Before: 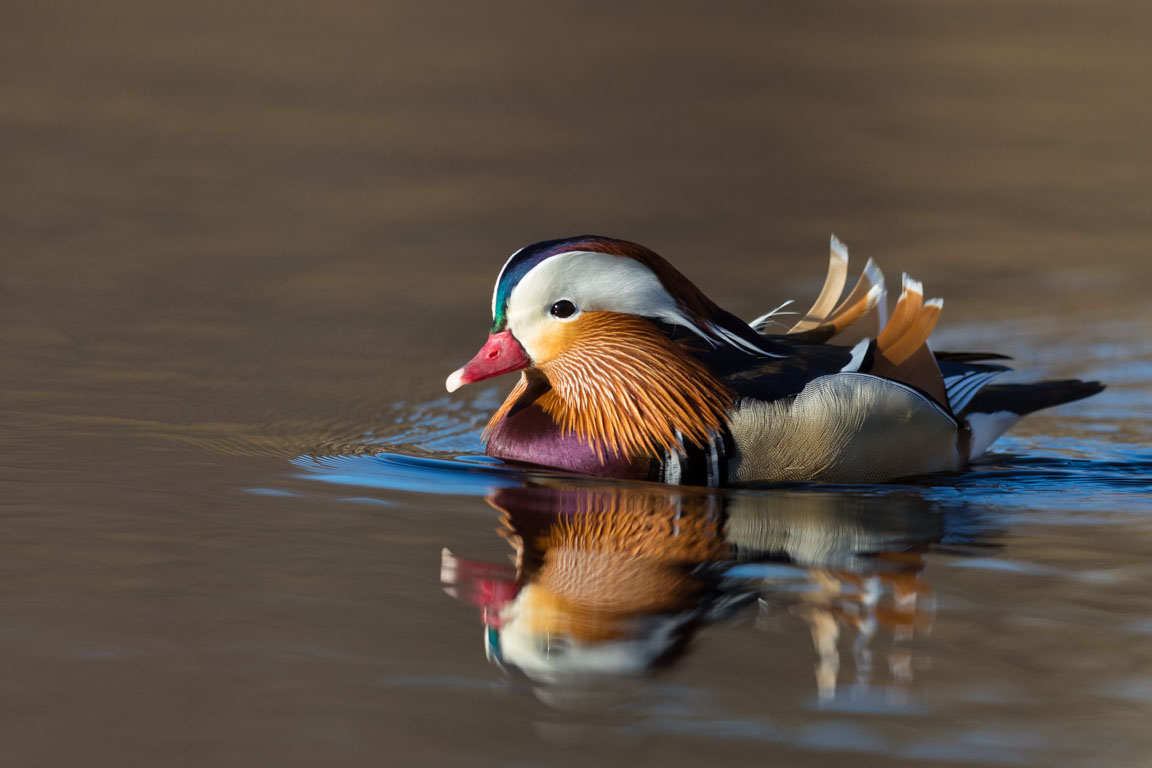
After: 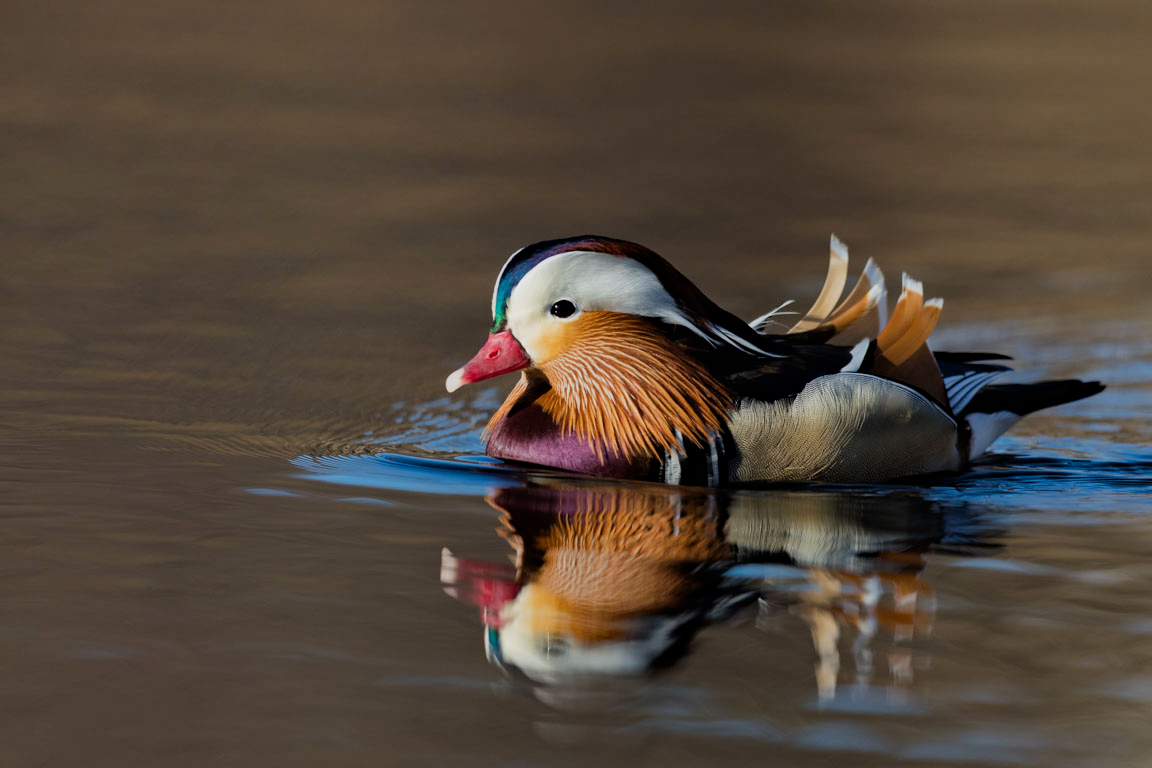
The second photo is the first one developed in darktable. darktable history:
haze removal: compatibility mode true, adaptive false
filmic rgb: black relative exposure -7.65 EV, white relative exposure 4.56 EV, threshold 2.95 EV, hardness 3.61, iterations of high-quality reconstruction 0, enable highlight reconstruction true
